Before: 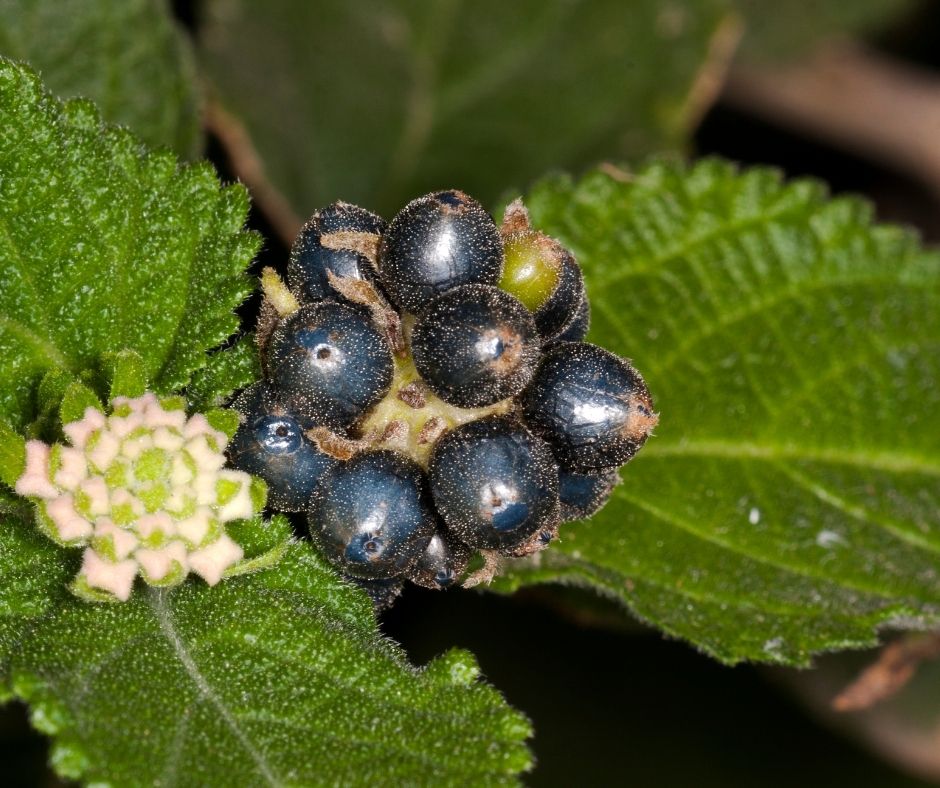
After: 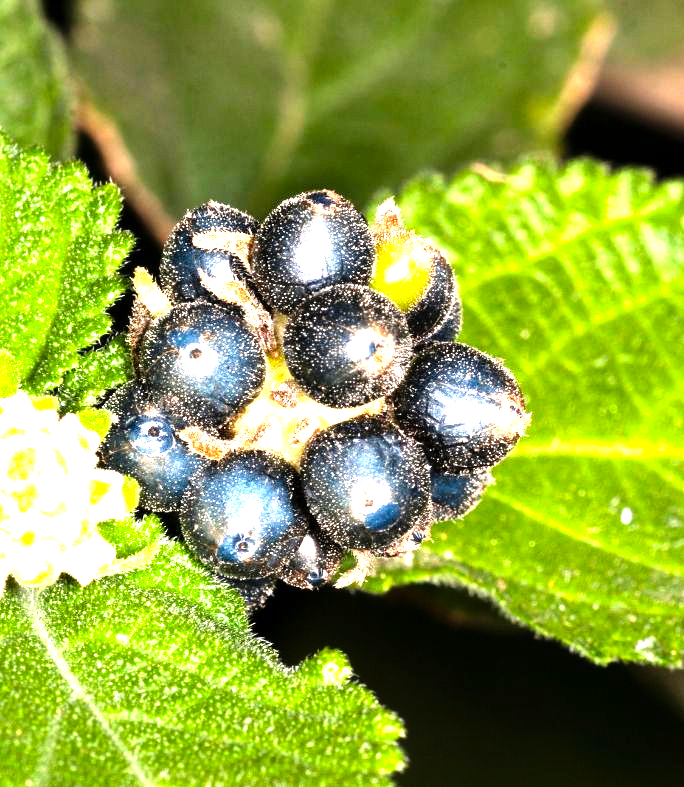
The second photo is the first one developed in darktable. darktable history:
tone equalizer: -8 EV -0.381 EV, -7 EV -0.382 EV, -6 EV -0.364 EV, -5 EV -0.23 EV, -3 EV 0.238 EV, -2 EV 0.36 EV, -1 EV 0.408 EV, +0 EV 0.392 EV
levels: white 99.91%, levels [0, 0.281, 0.562]
crop: left 13.678%, top 0%, right 13.501%
